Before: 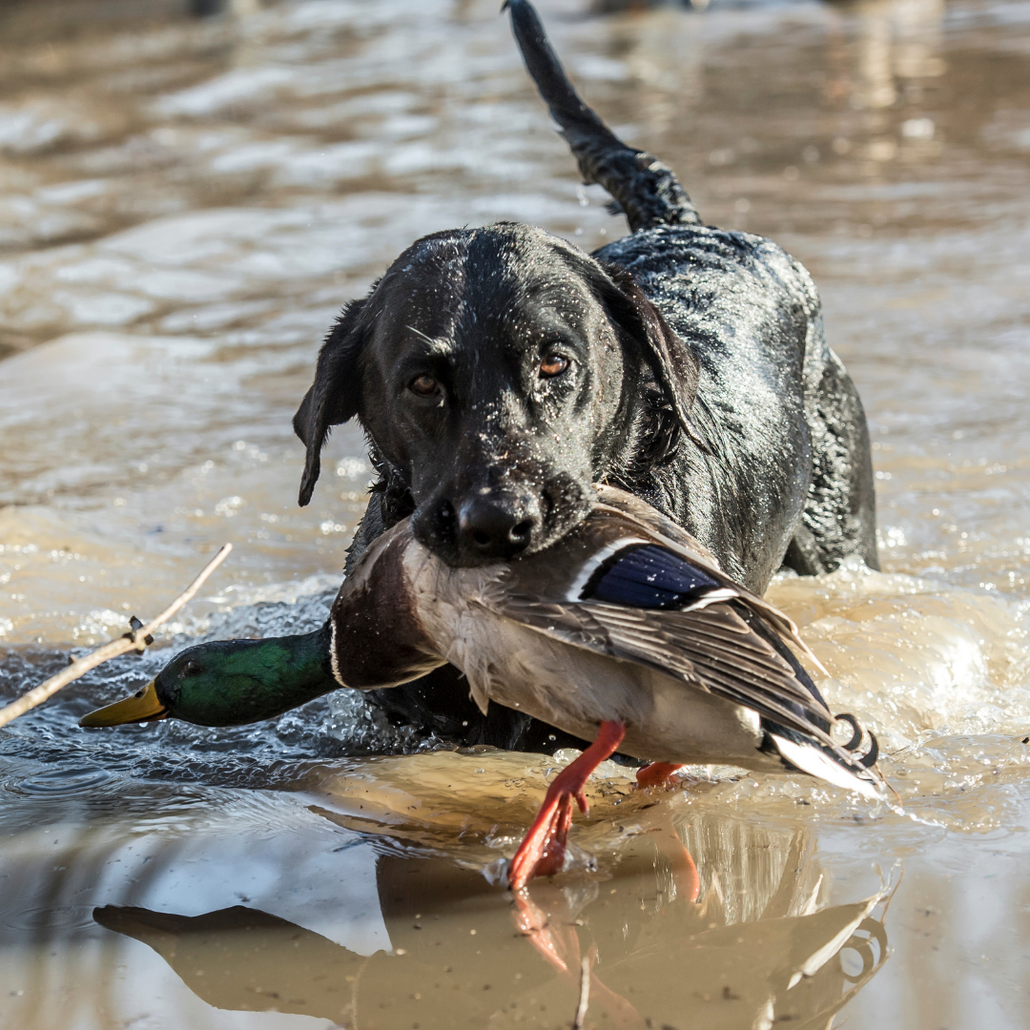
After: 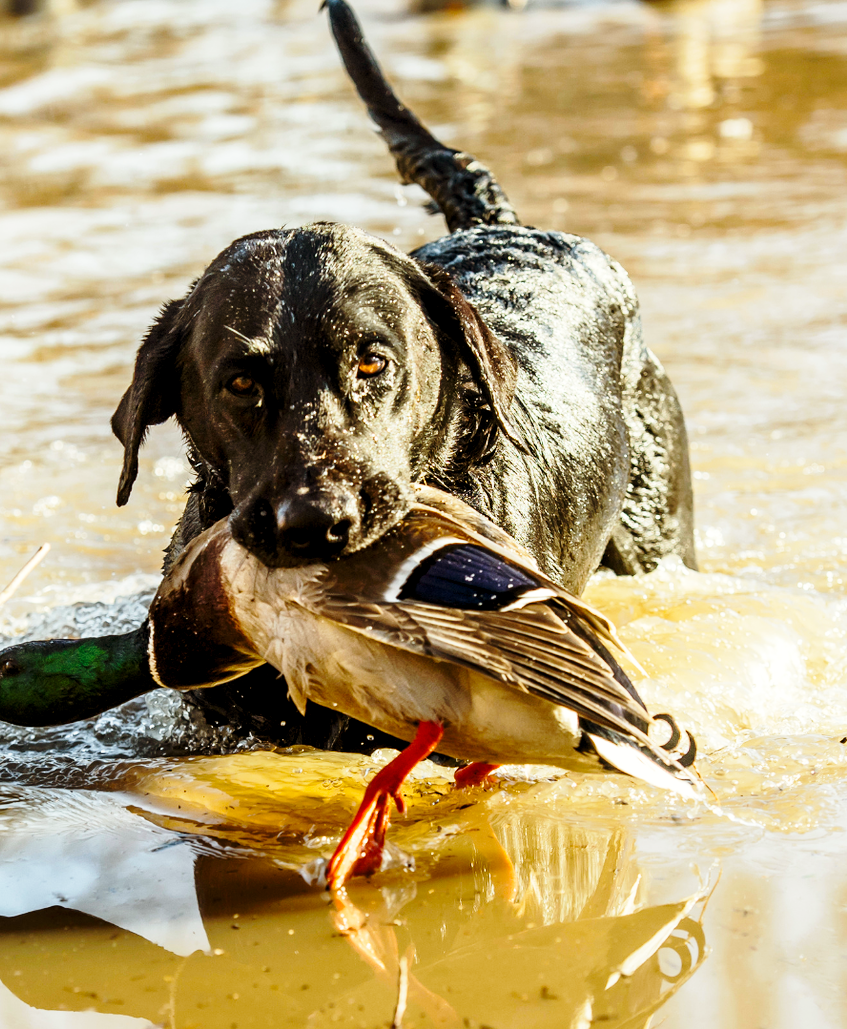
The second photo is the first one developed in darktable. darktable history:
crop: left 17.67%, bottom 0.021%
tone equalizer: on, module defaults
color balance rgb: power › chroma 2.521%, power › hue 70.71°, global offset › luminance -0.485%, perceptual saturation grading › global saturation 30.361%
base curve: curves: ch0 [(0, 0) (0.028, 0.03) (0.121, 0.232) (0.46, 0.748) (0.859, 0.968) (1, 1)], exposure shift 0.01, preserve colors none
